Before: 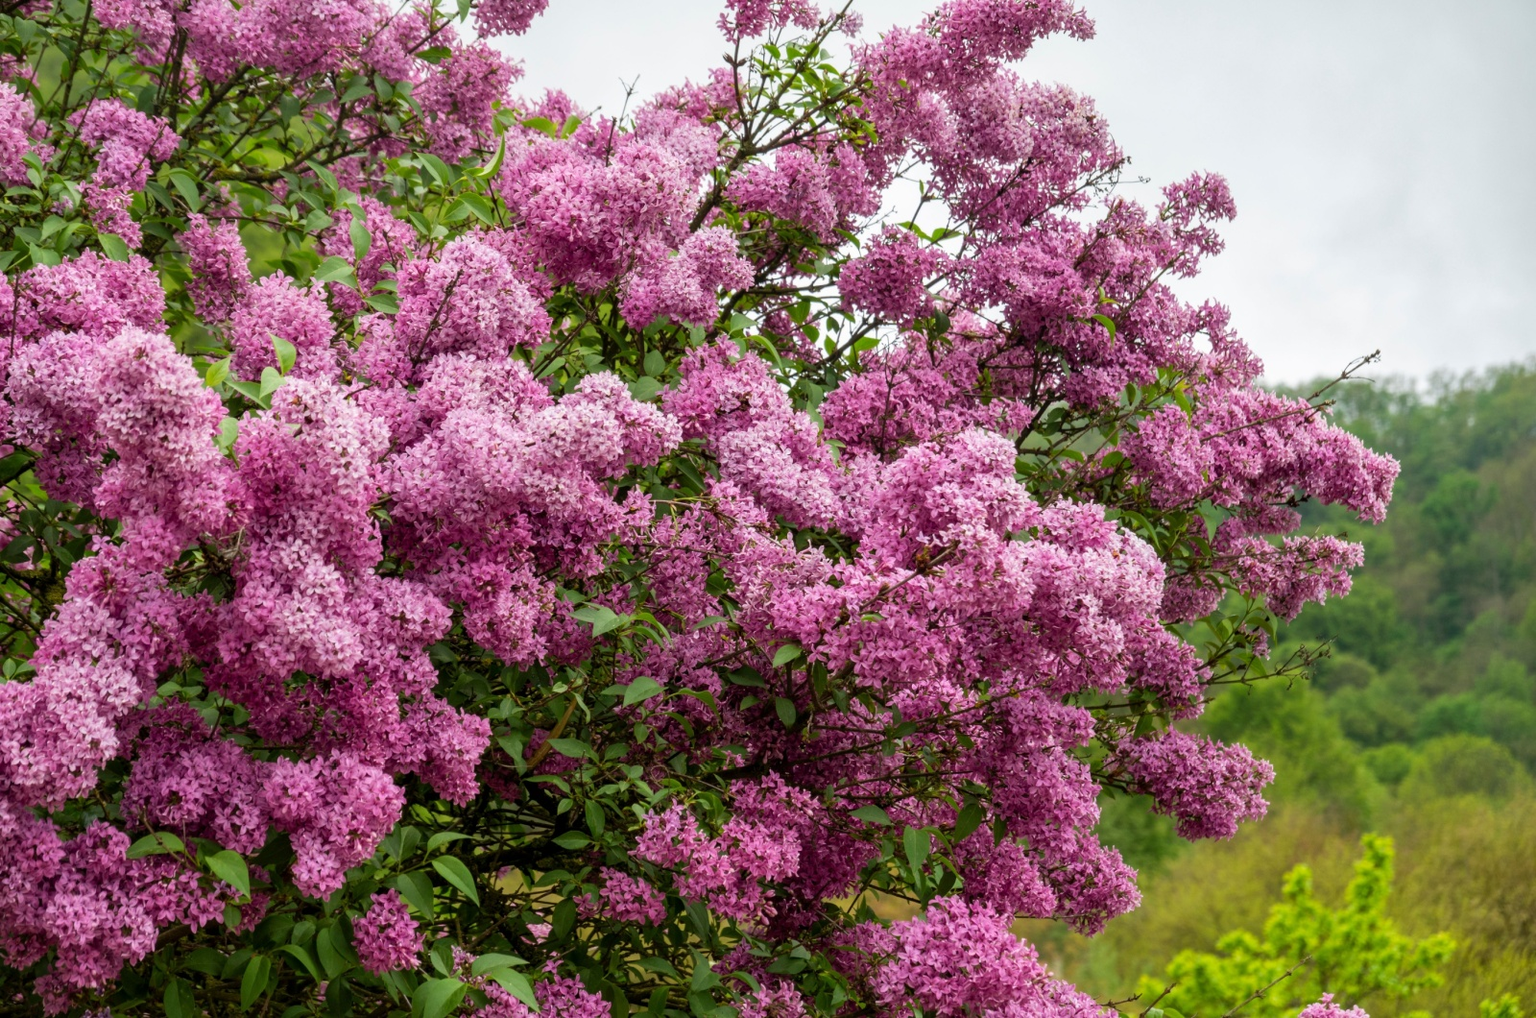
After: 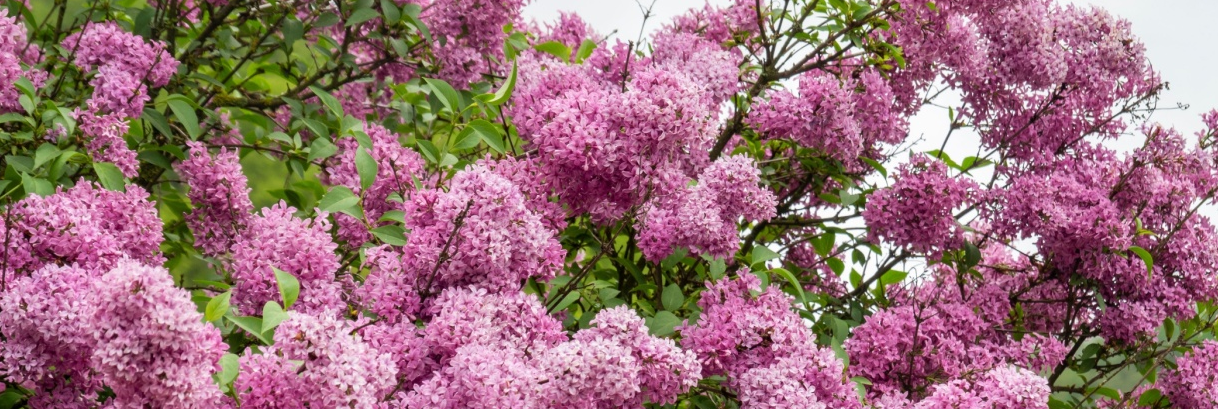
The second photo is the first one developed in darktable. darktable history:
crop: left 0.565%, top 7.643%, right 23.298%, bottom 53.722%
